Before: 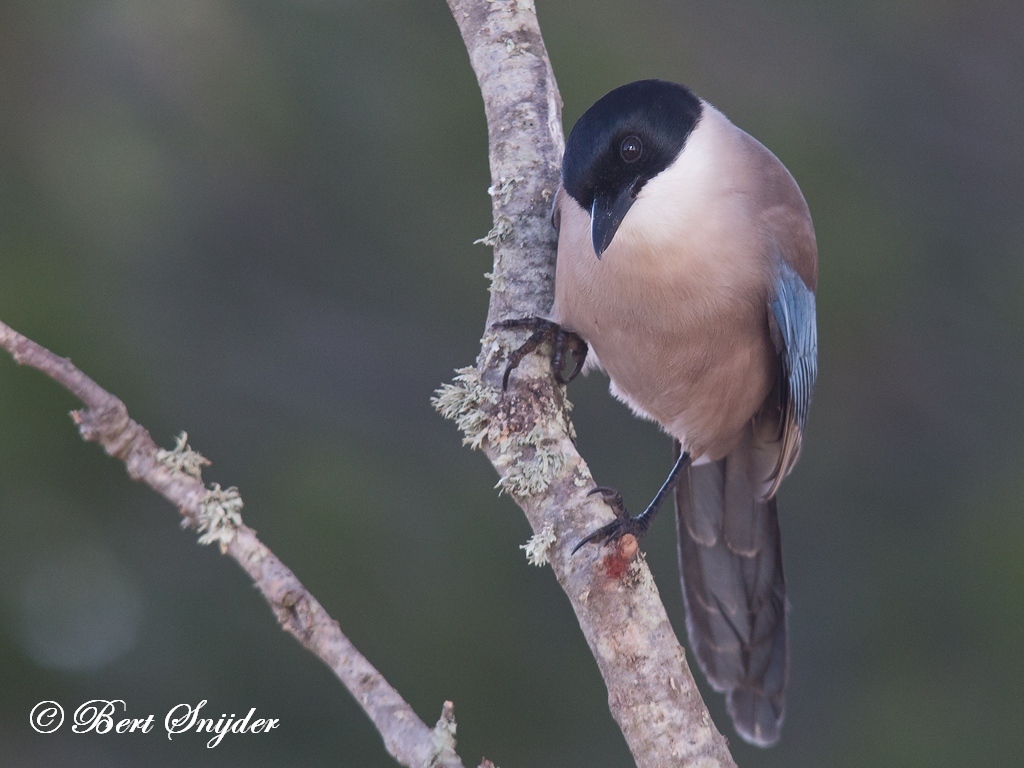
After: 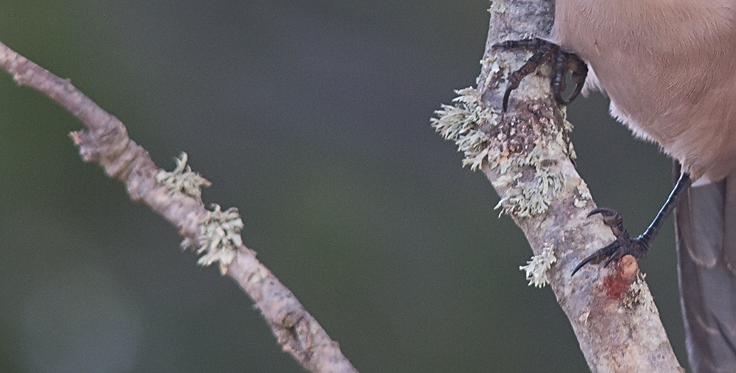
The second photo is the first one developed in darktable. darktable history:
crop: top 36.458%, right 28.076%, bottom 14.848%
shadows and highlights: shadows 25.8, highlights -24.39
sharpen: on, module defaults
